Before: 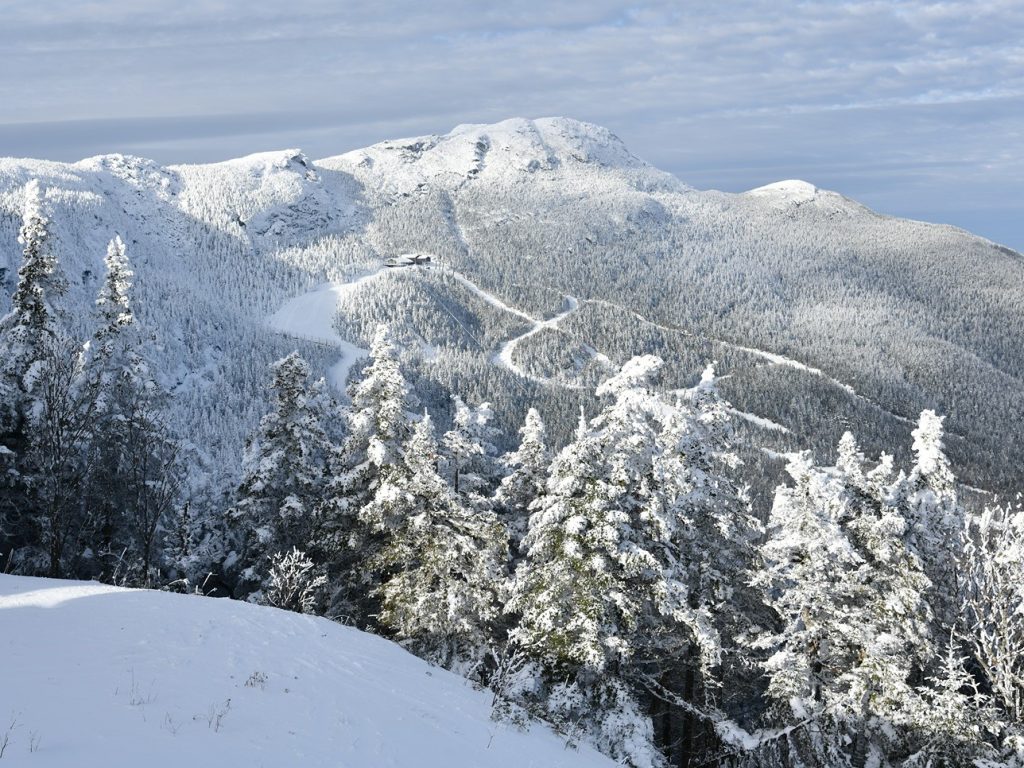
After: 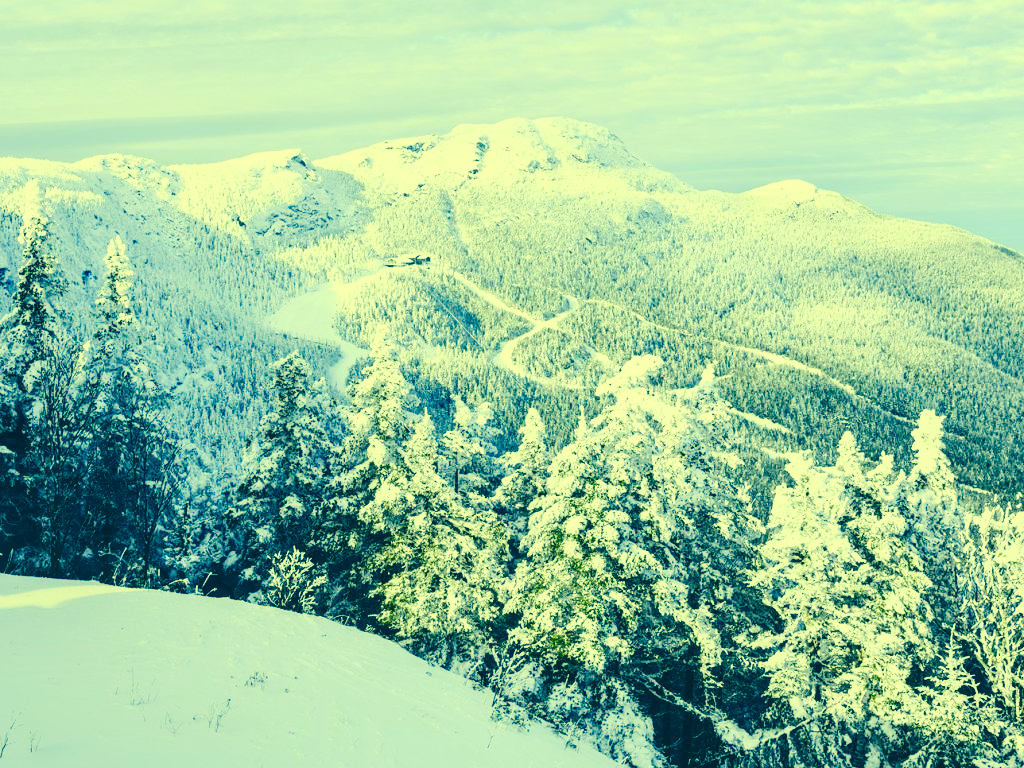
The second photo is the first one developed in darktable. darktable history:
color correction: highlights a* -15.58, highlights b* 40, shadows a* -40, shadows b* -26.18
local contrast: on, module defaults
contrast brightness saturation: contrast 0.2, brightness 0.15, saturation 0.14
exposure: compensate highlight preservation false
base curve: curves: ch0 [(0, 0) (0.036, 0.025) (0.121, 0.166) (0.206, 0.329) (0.605, 0.79) (1, 1)], preserve colors none
